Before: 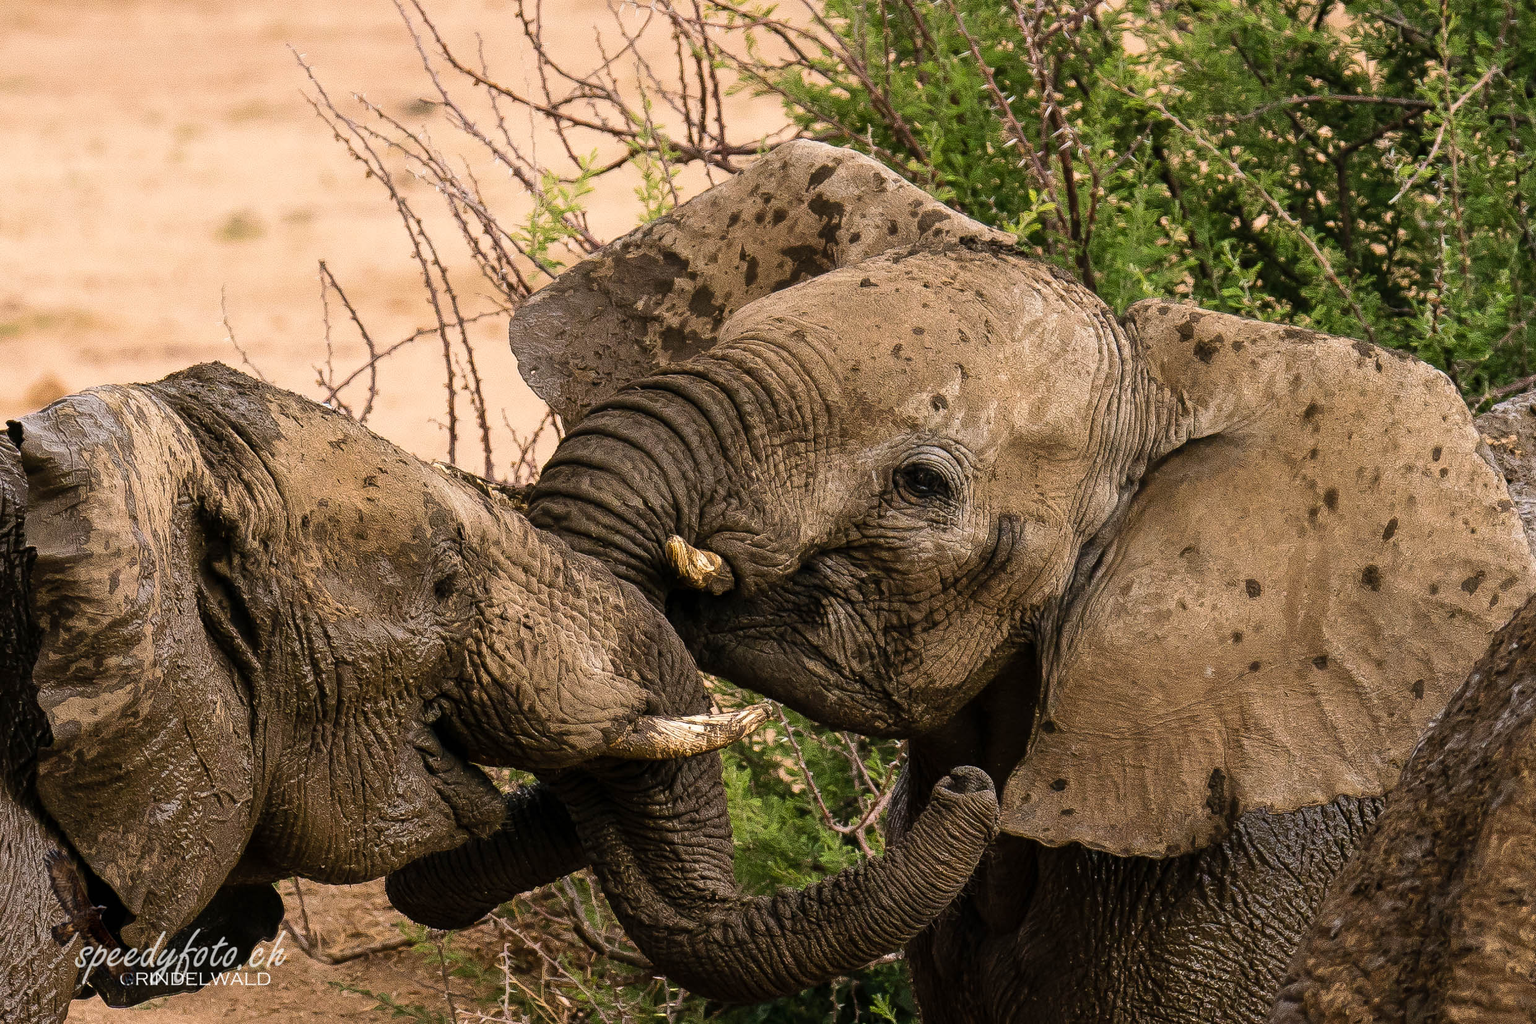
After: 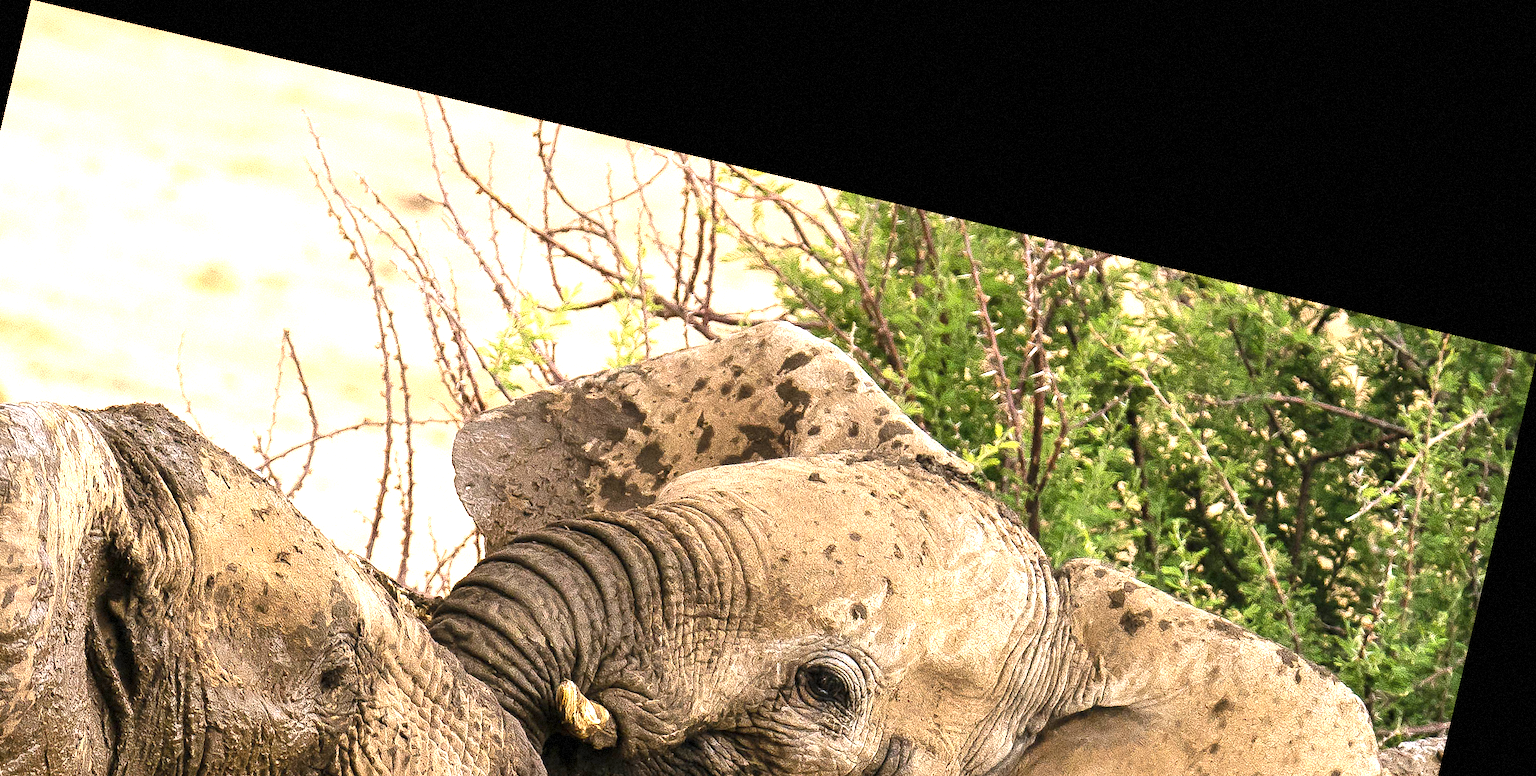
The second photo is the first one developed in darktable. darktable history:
grain: mid-tones bias 0%
rotate and perspective: rotation 13.27°, automatic cropping off
crop and rotate: left 11.812%, bottom 42.776%
exposure: black level correction 0, exposure 0.5 EV, compensate exposure bias true, compensate highlight preservation false
